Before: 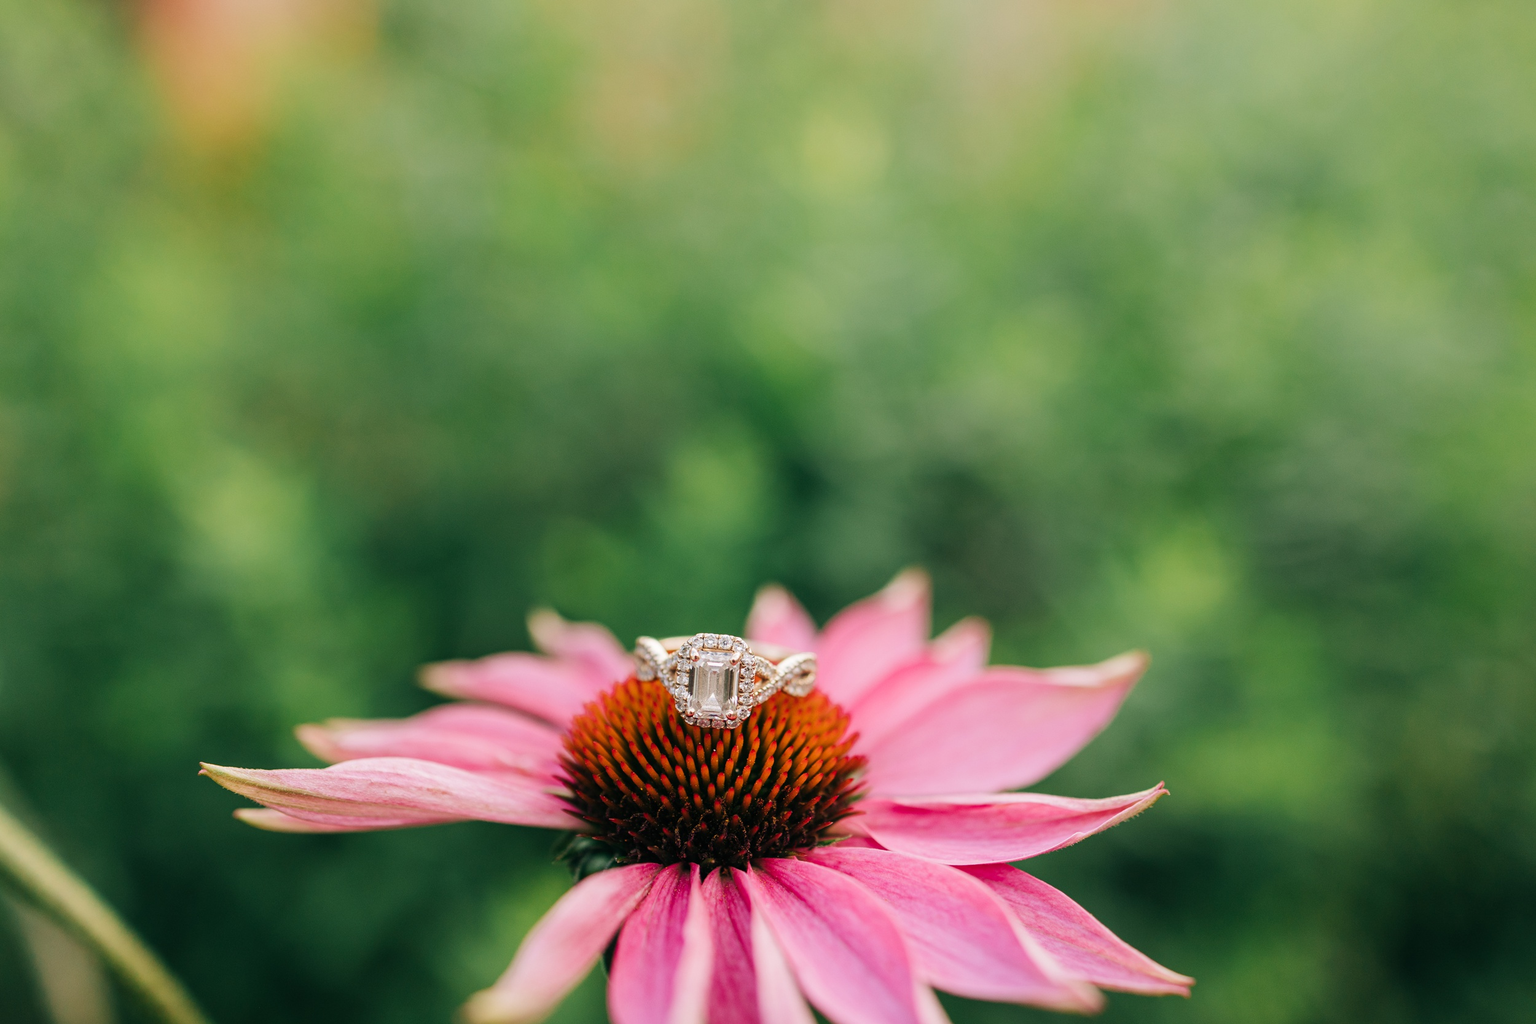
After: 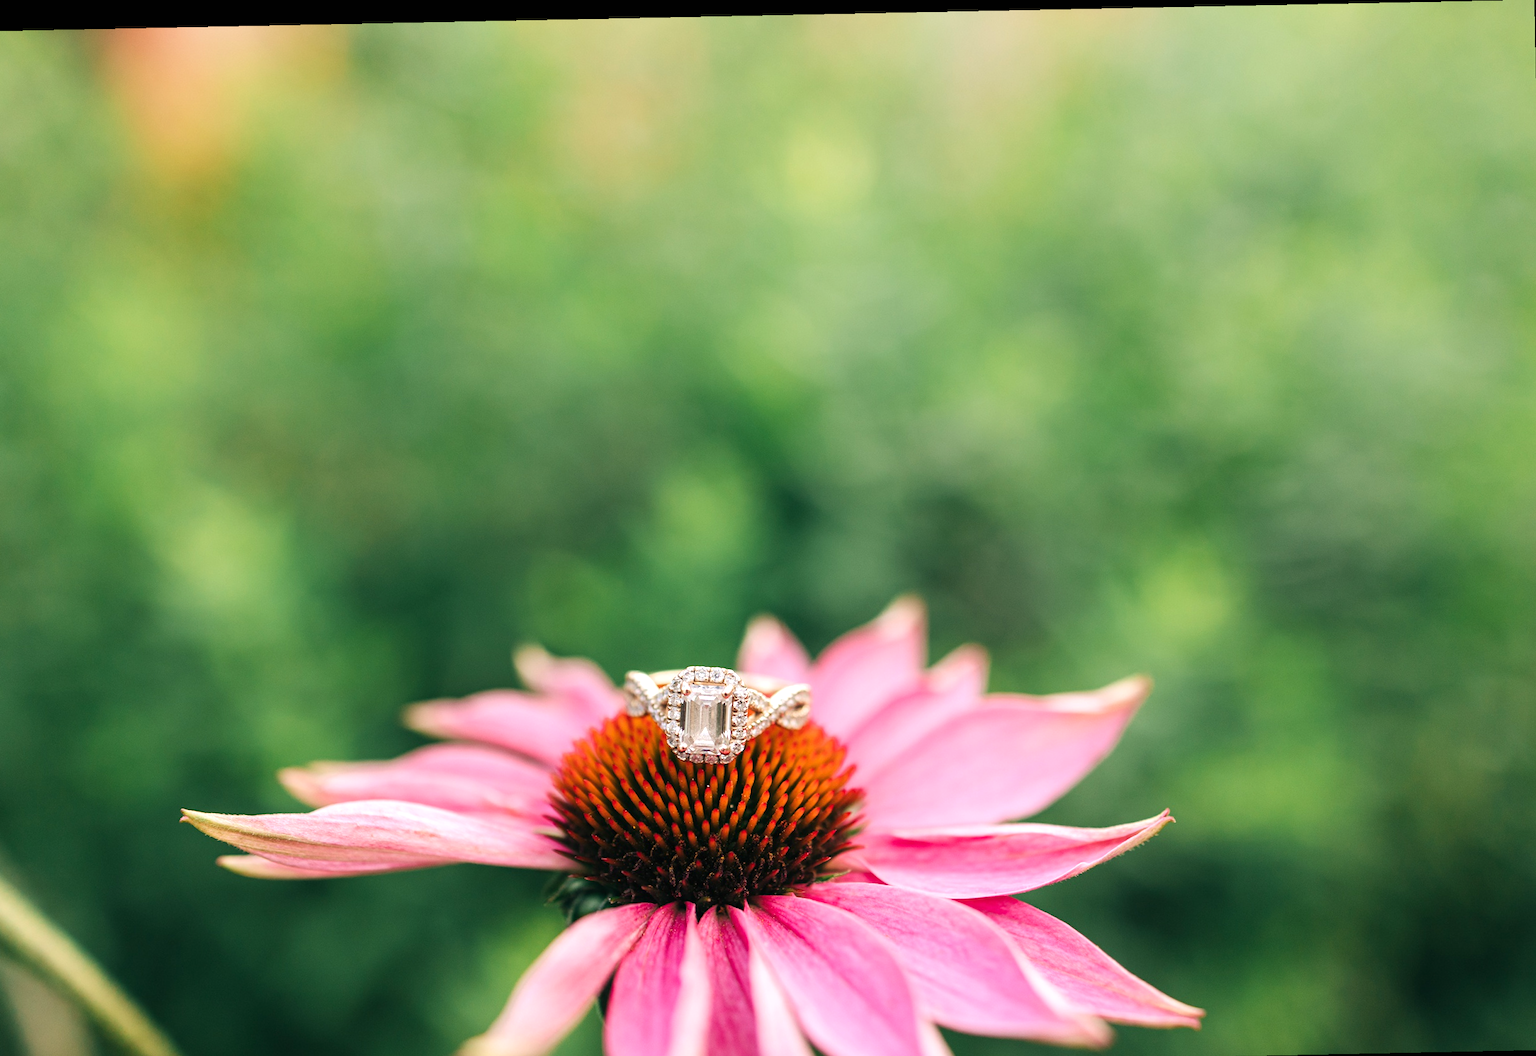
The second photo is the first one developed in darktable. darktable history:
crop and rotate: left 2.536%, right 1.107%, bottom 2.246%
rotate and perspective: rotation -1.17°, automatic cropping off
exposure: black level correction 0, exposure 0.5 EV, compensate exposure bias true, compensate highlight preservation false
